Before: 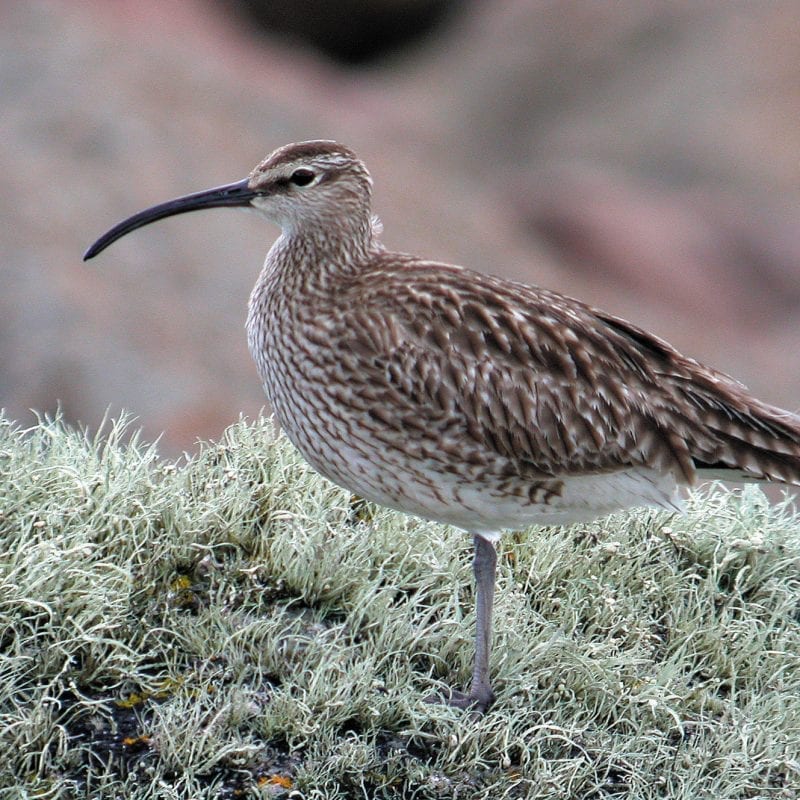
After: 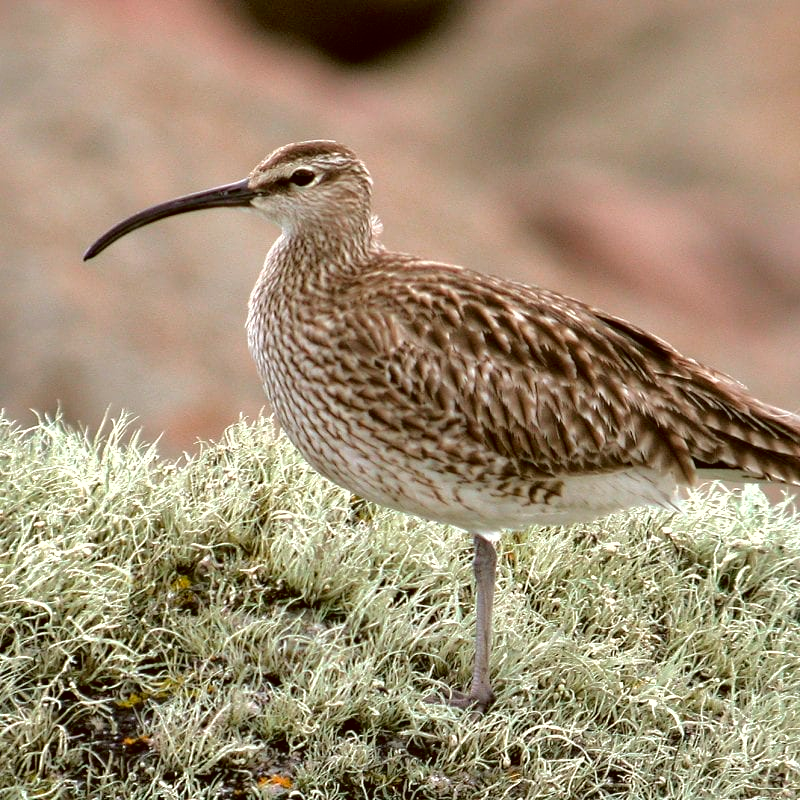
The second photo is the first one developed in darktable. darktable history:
rgb levels: preserve colors max RGB
exposure: black level correction 0.001, exposure 0.5 EV, compensate exposure bias true, compensate highlight preservation false
shadows and highlights: on, module defaults
color correction: highlights a* -0.482, highlights b* 0.161, shadows a* 4.66, shadows b* 20.72
fill light: exposure -2 EV, width 8.6
white balance: red 1.045, blue 0.932
